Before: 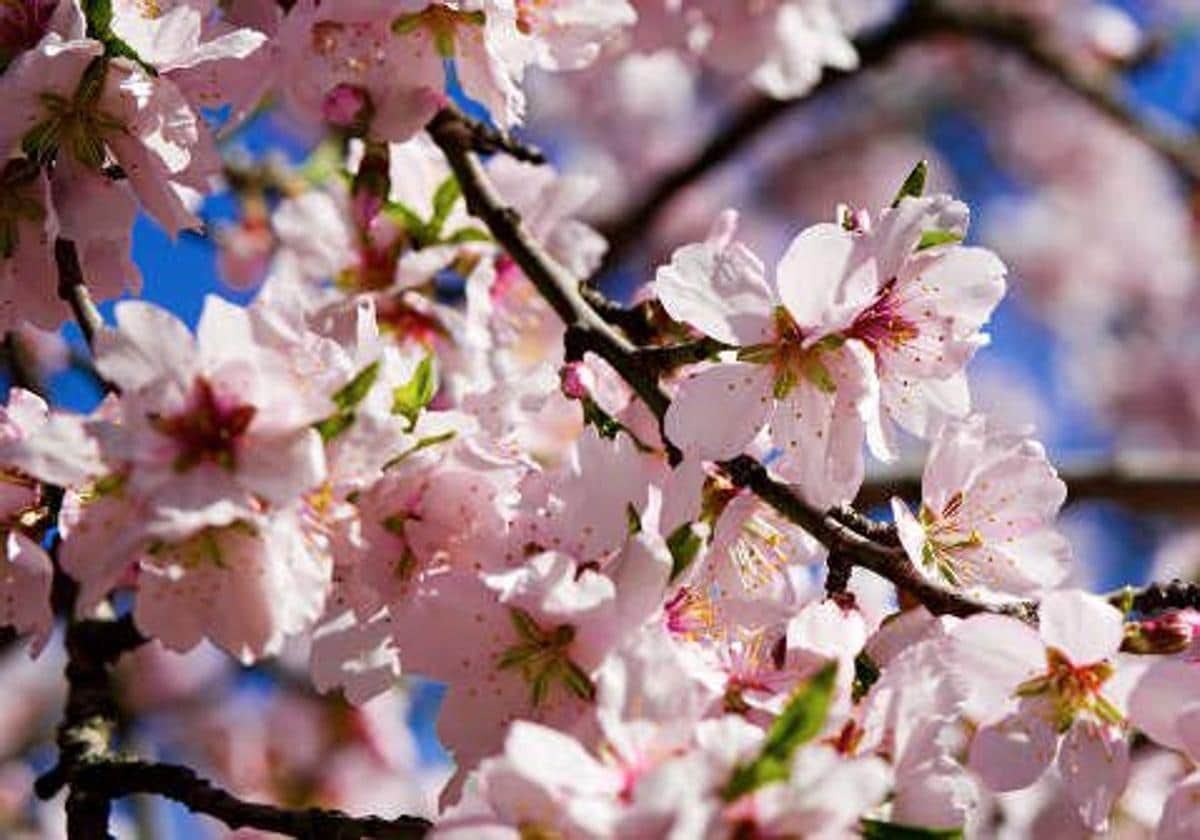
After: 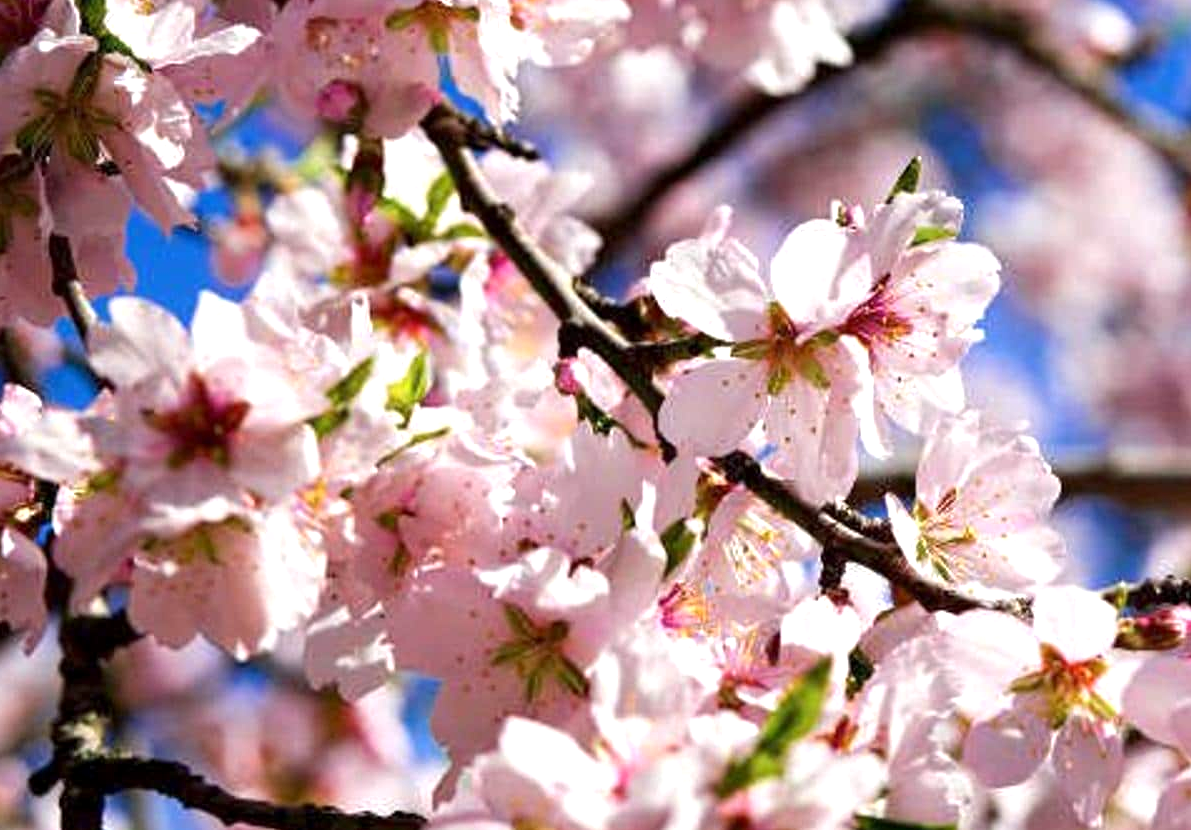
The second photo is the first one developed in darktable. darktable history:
exposure: black level correction 0.001, exposure 0.498 EV, compensate exposure bias true, compensate highlight preservation false
crop: left 0.502%, top 0.595%, right 0.213%, bottom 0.549%
tone equalizer: edges refinement/feathering 500, mask exposure compensation -1.57 EV, preserve details no
